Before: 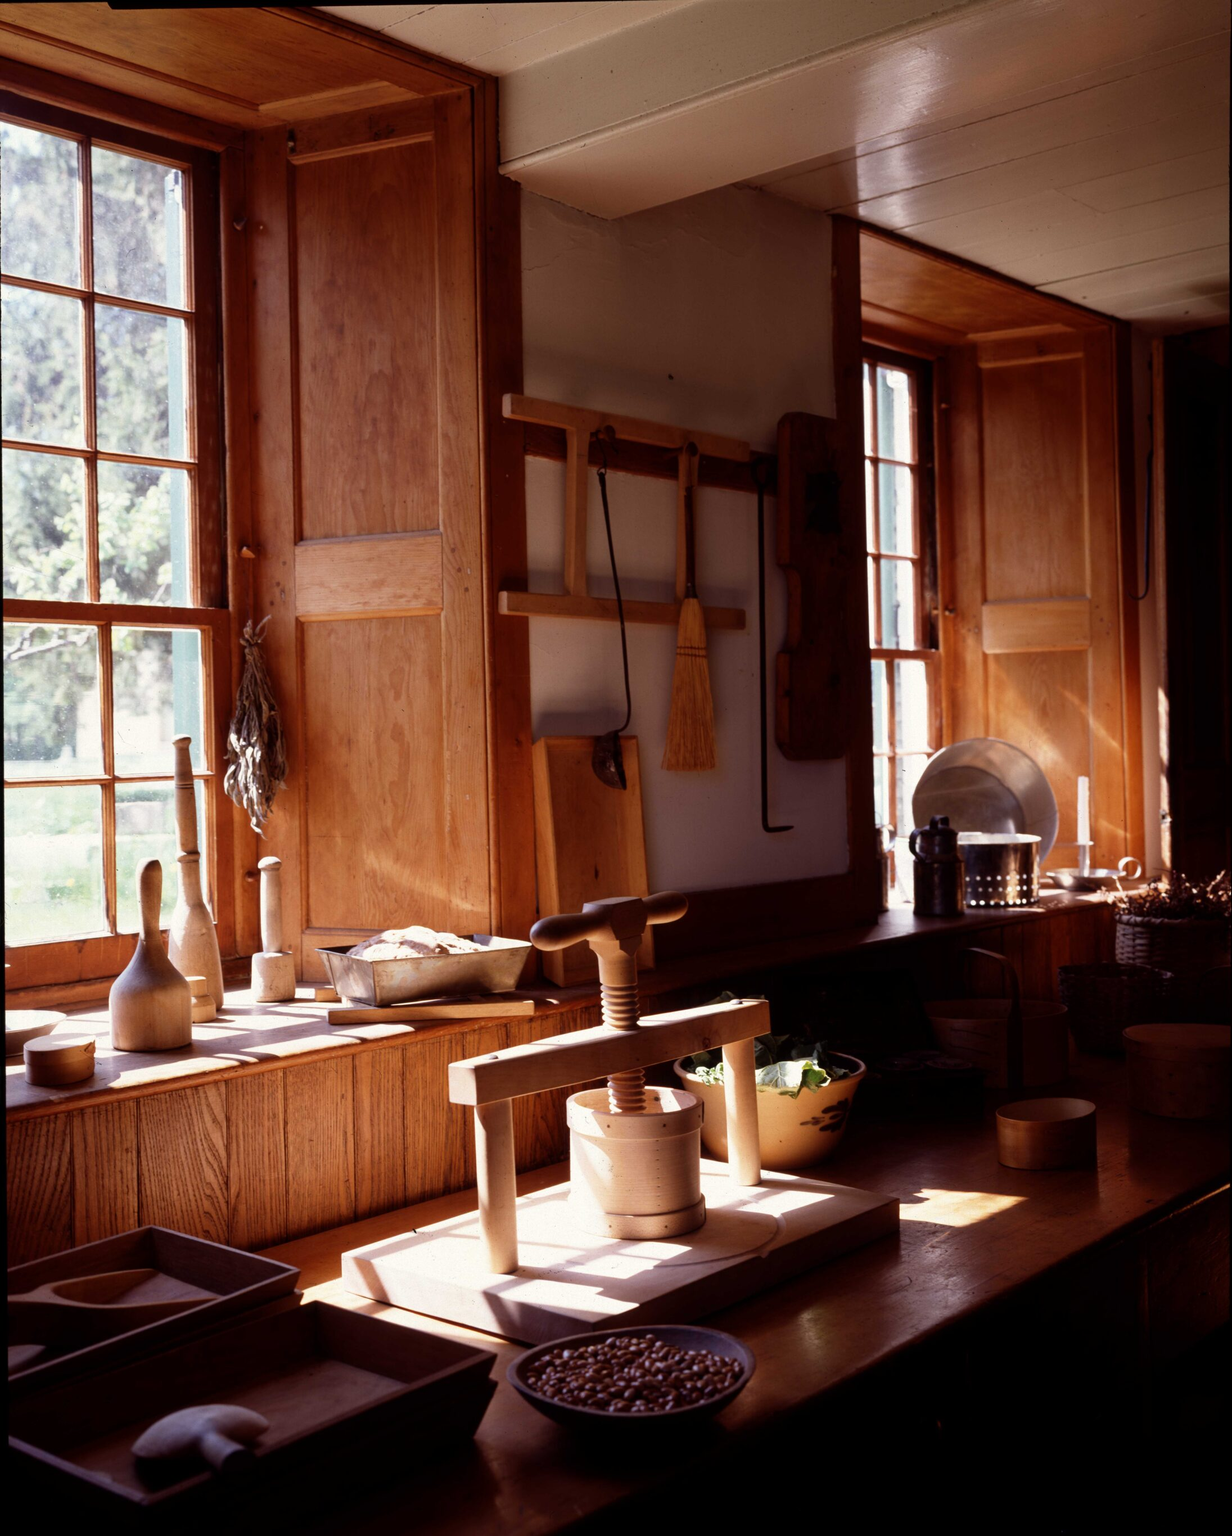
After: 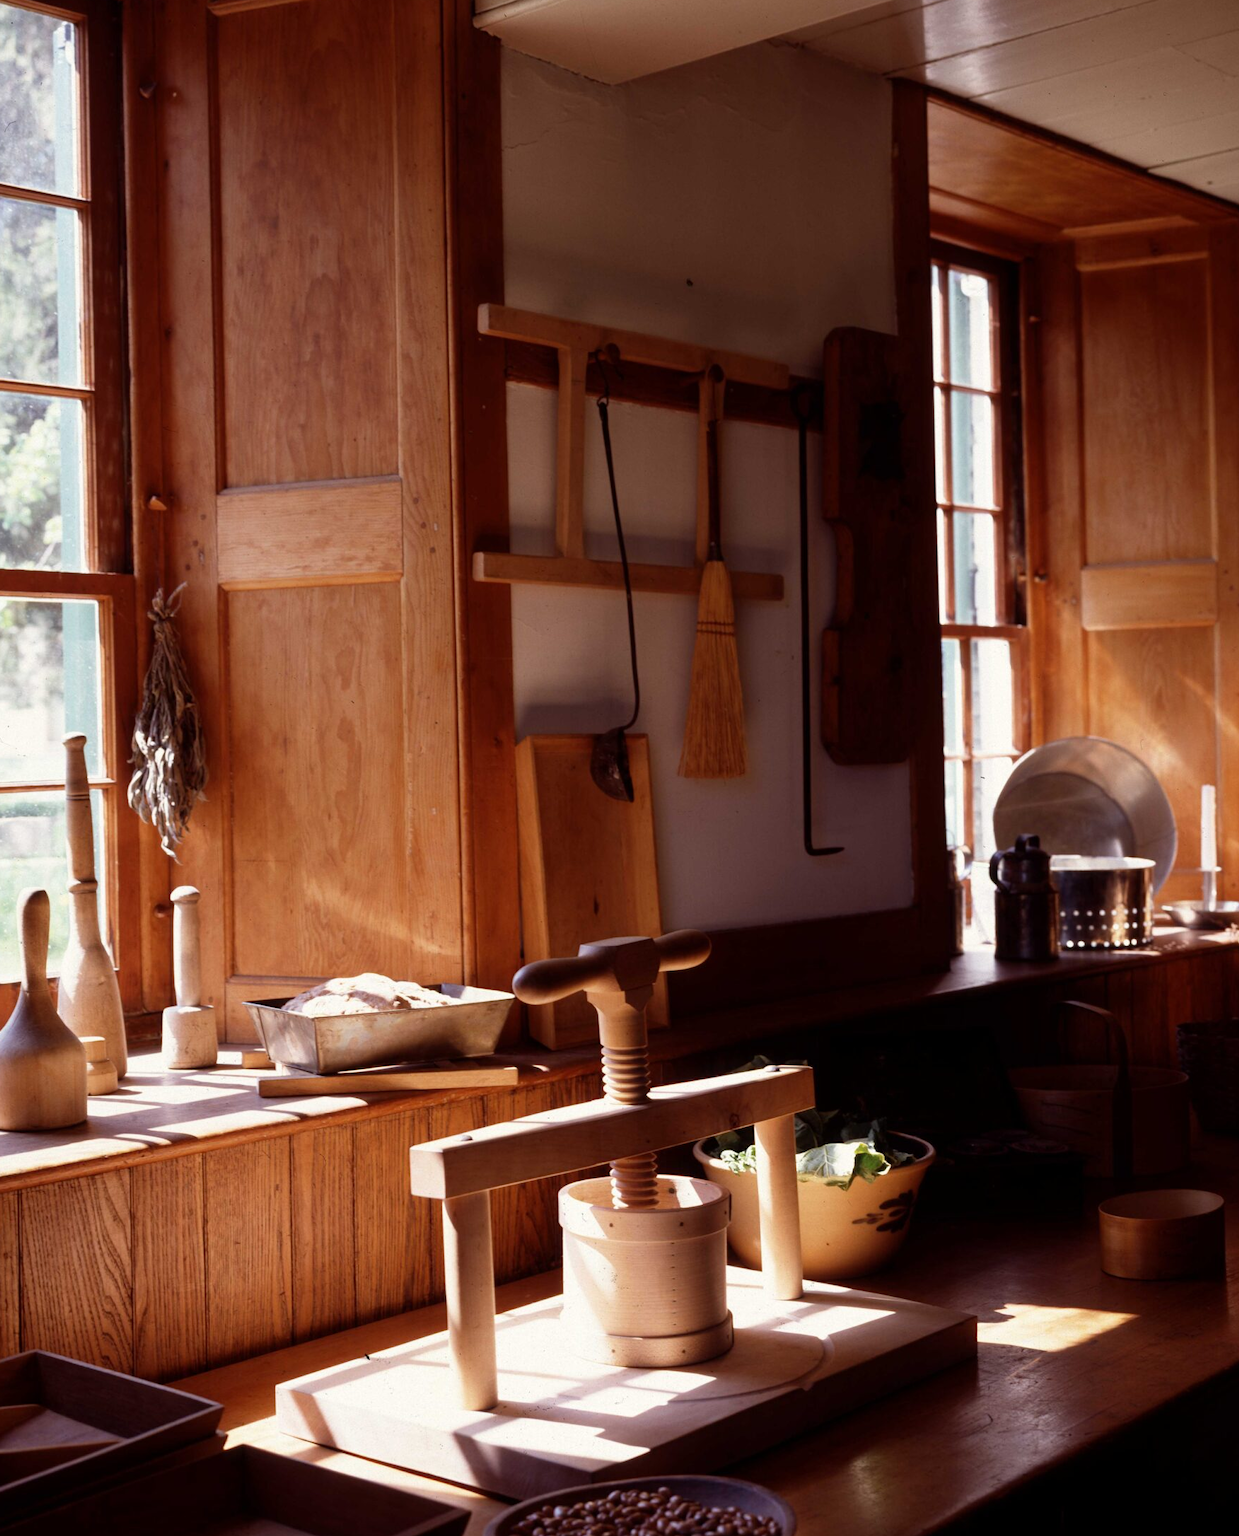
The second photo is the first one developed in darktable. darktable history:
crop and rotate: left 9.976%, top 9.939%, right 9.971%, bottom 10.558%
